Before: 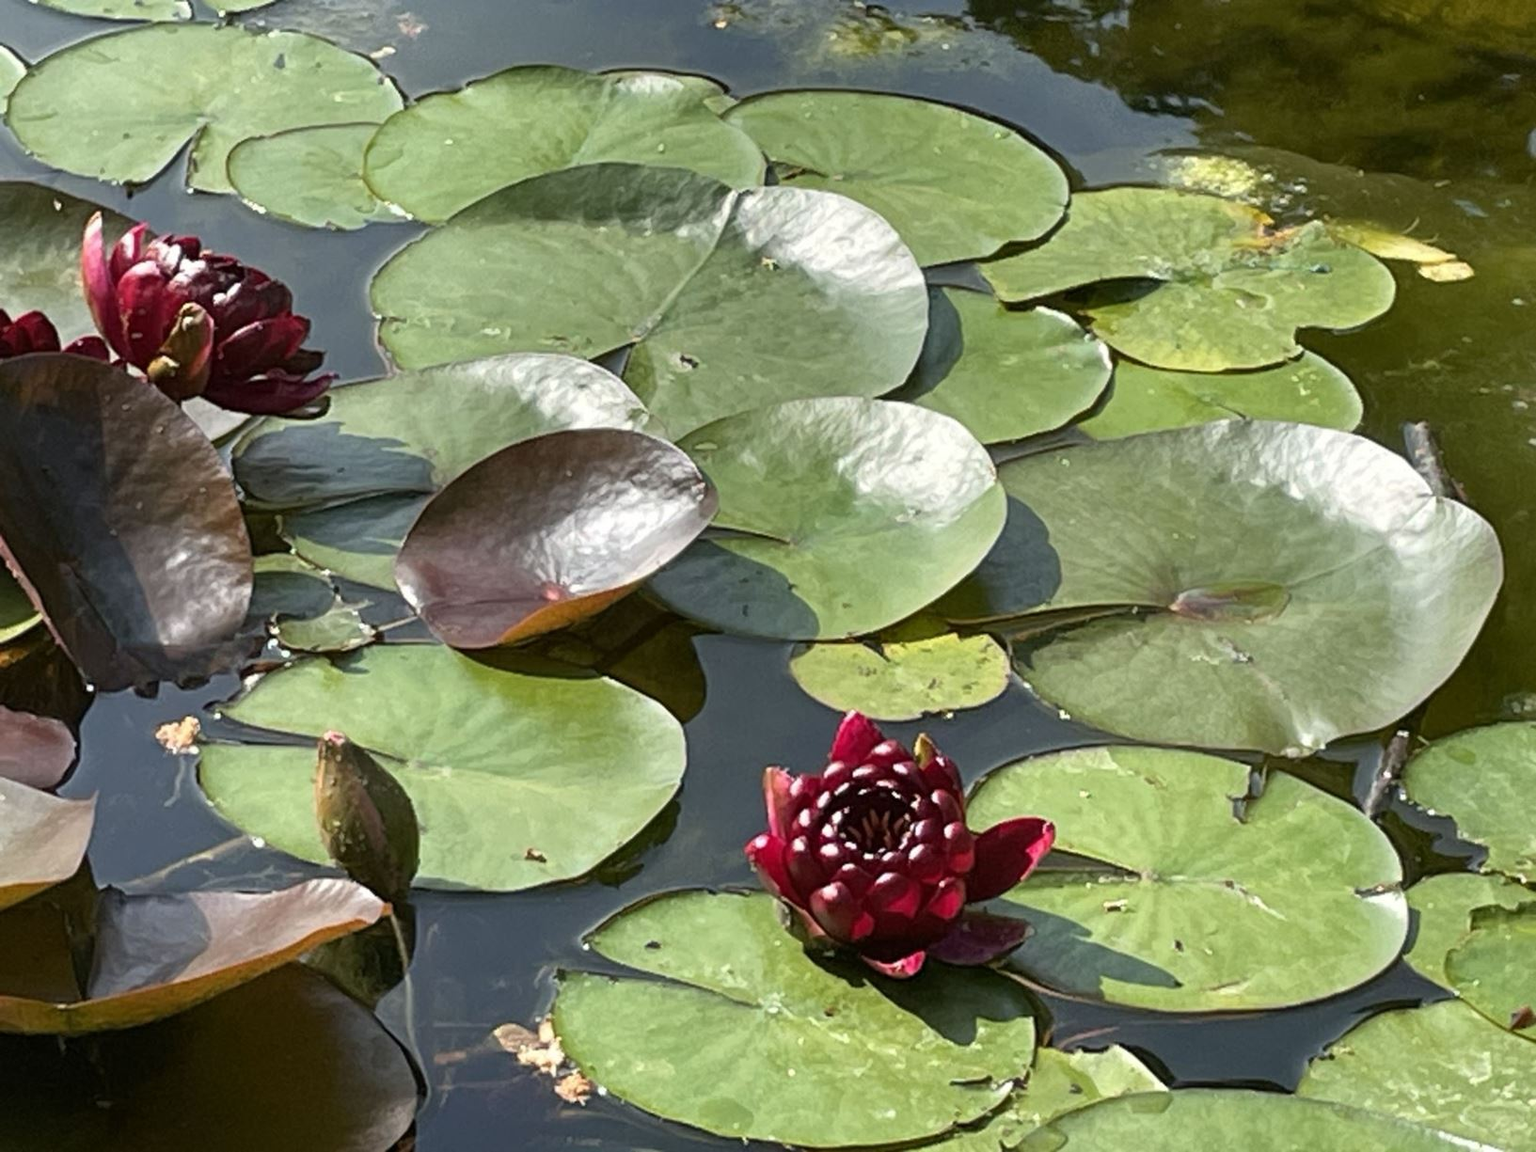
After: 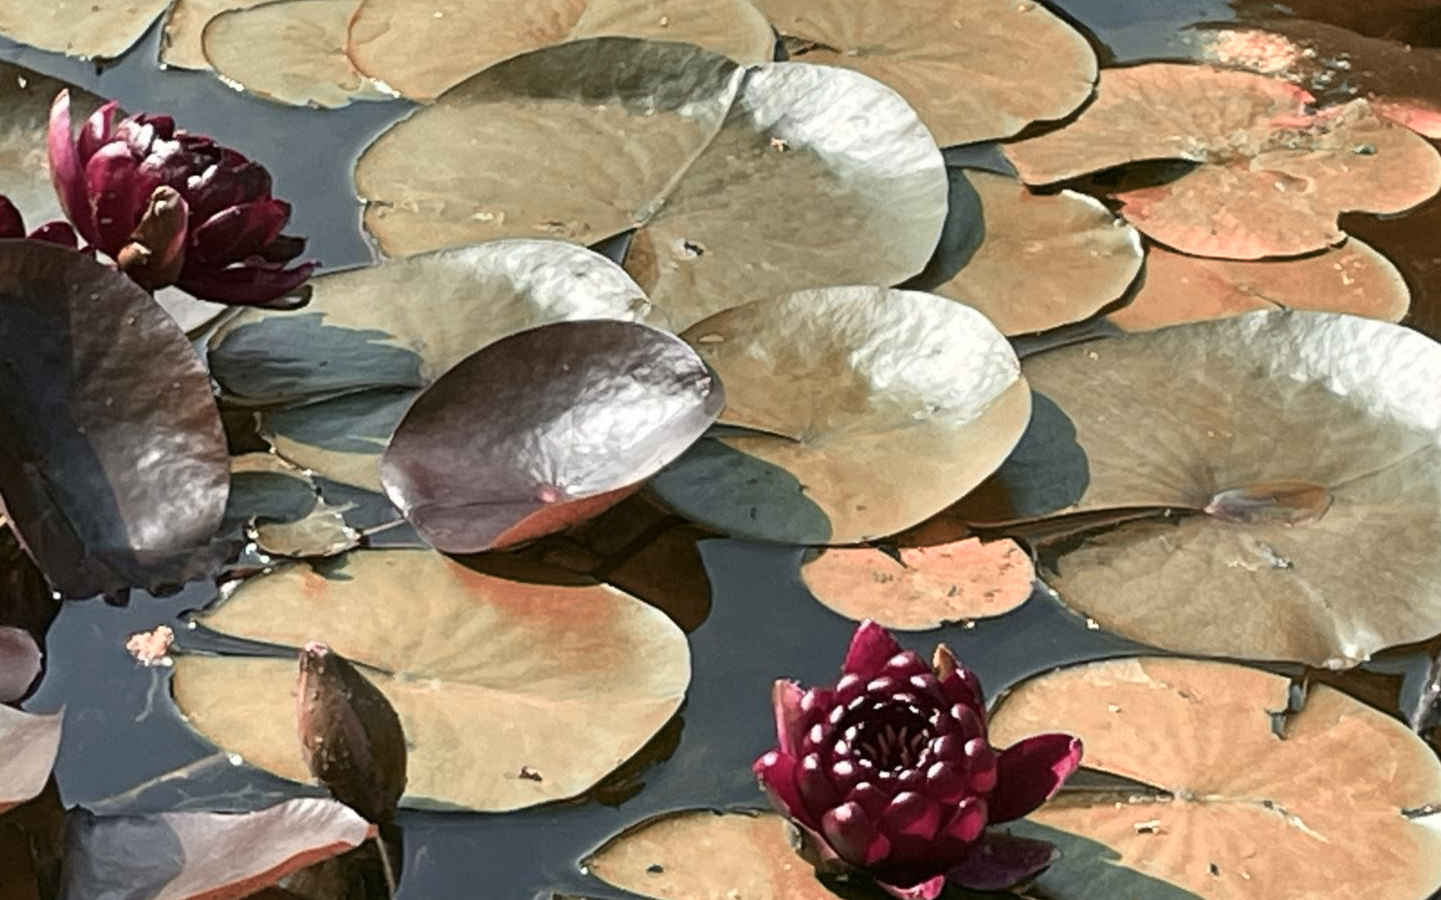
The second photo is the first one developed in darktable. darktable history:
color zones: curves: ch2 [(0, 0.488) (0.143, 0.417) (0.286, 0.212) (0.429, 0.179) (0.571, 0.154) (0.714, 0.415) (0.857, 0.495) (1, 0.488)]
crop and rotate: left 2.463%, top 11.174%, right 9.257%, bottom 15.352%
contrast brightness saturation: contrast 0.112, saturation -0.179
